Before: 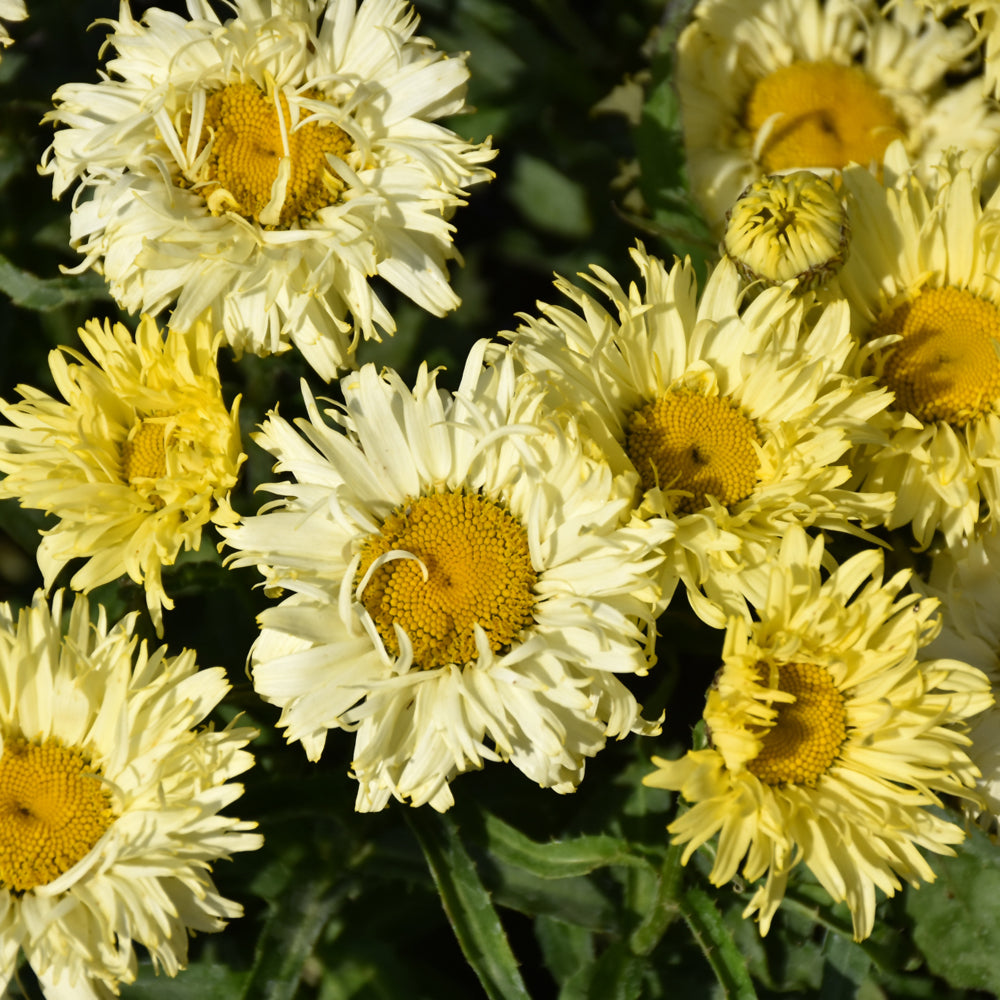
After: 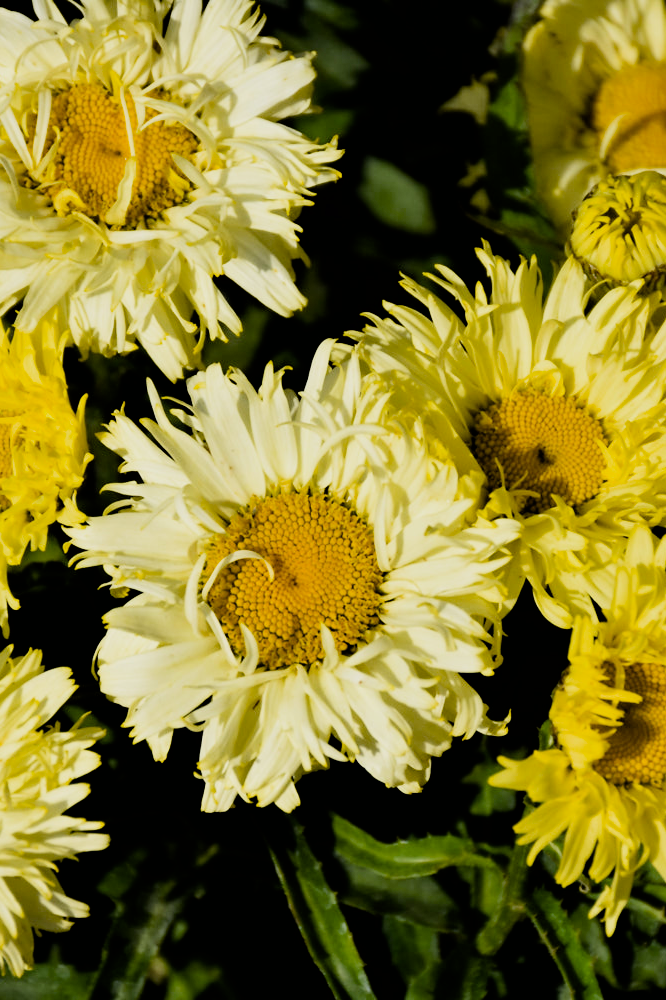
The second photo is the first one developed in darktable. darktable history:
filmic rgb: black relative exposure -5 EV, hardness 2.88, contrast 1.2
crop: left 15.419%, right 17.914%
color balance rgb: linear chroma grading › shadows 16%, perceptual saturation grading › global saturation 8%, perceptual saturation grading › shadows 4%, perceptual brilliance grading › global brilliance 2%, perceptual brilliance grading › highlights 8%, perceptual brilliance grading › shadows -4%, global vibrance 16%, saturation formula JzAzBz (2021)
